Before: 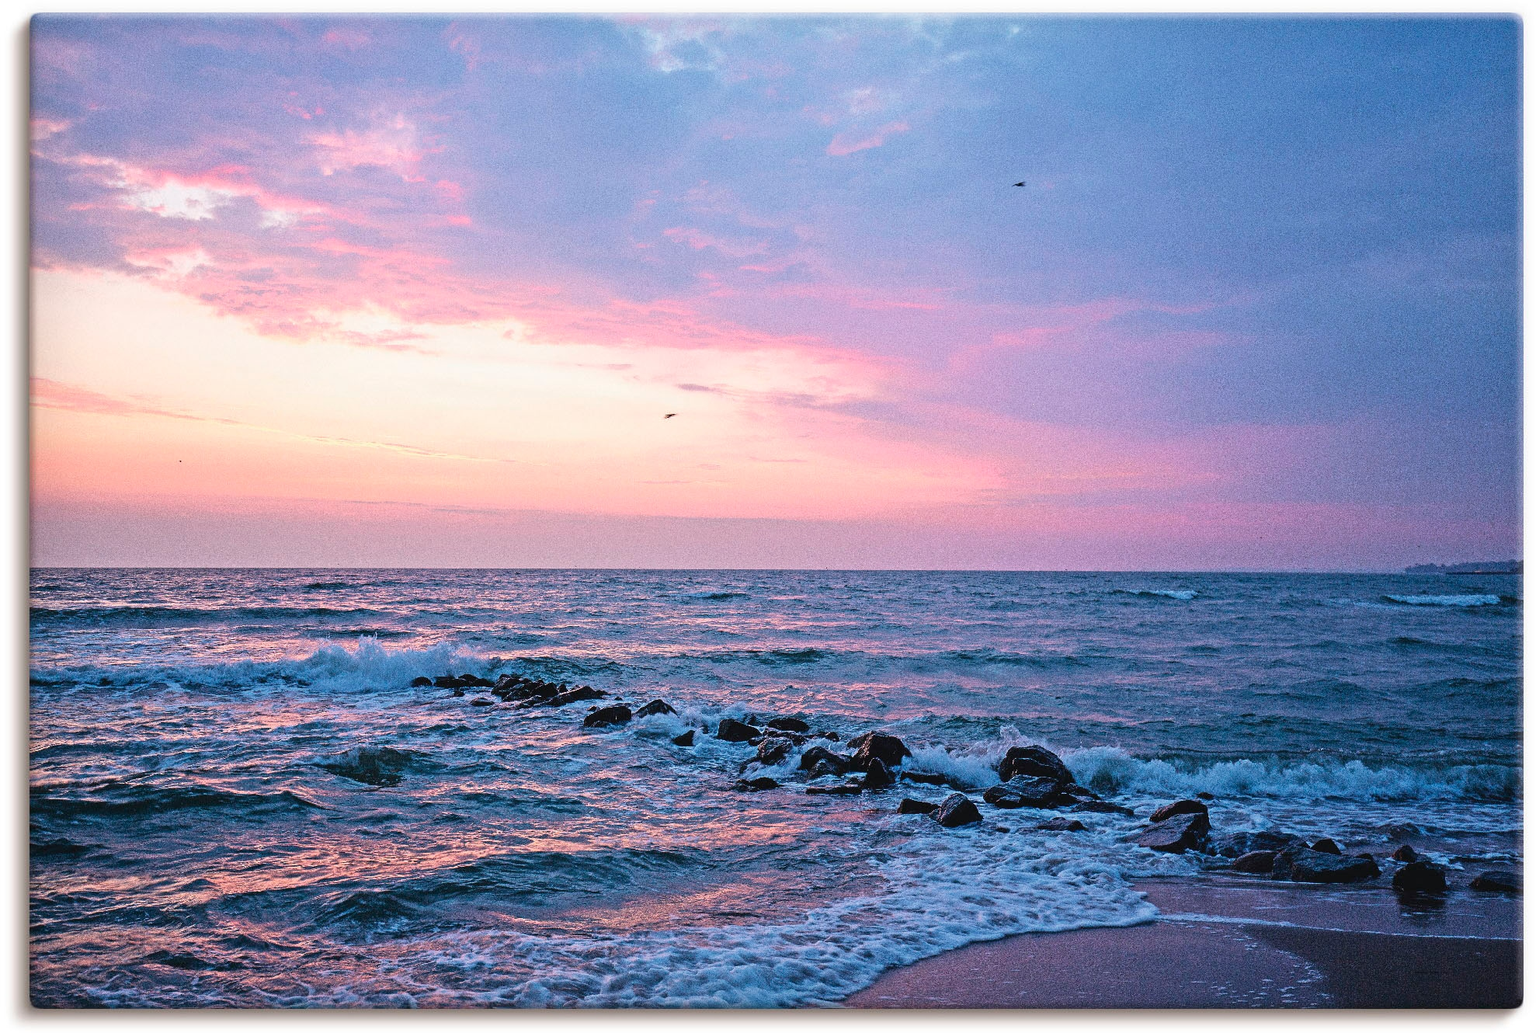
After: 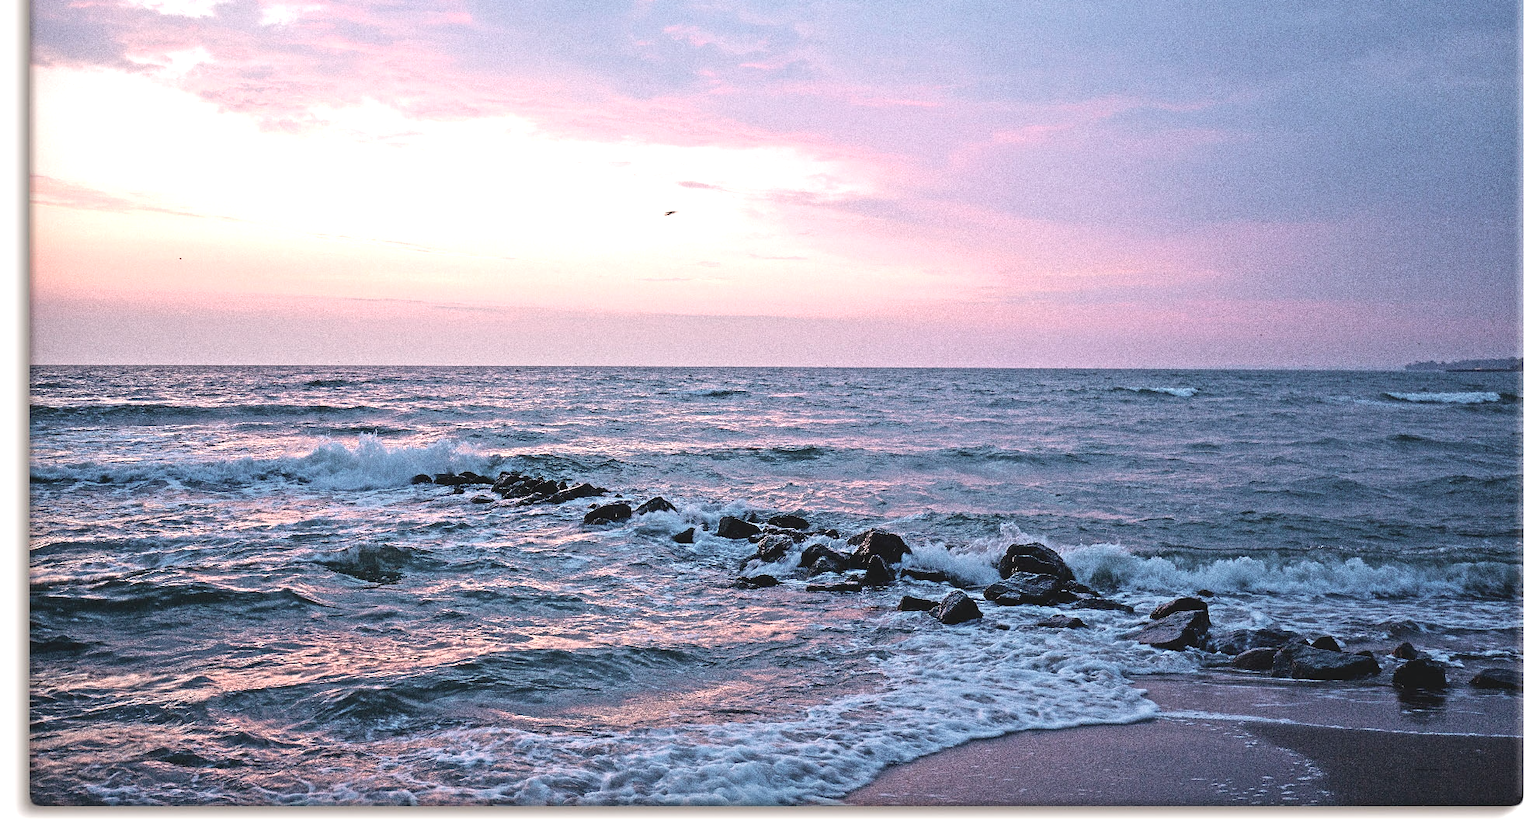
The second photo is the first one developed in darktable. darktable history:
exposure: black level correction 0, exposure 0.596 EV, compensate highlight preservation false
crop and rotate: top 19.659%
contrast brightness saturation: contrast -0.041, saturation -0.398
